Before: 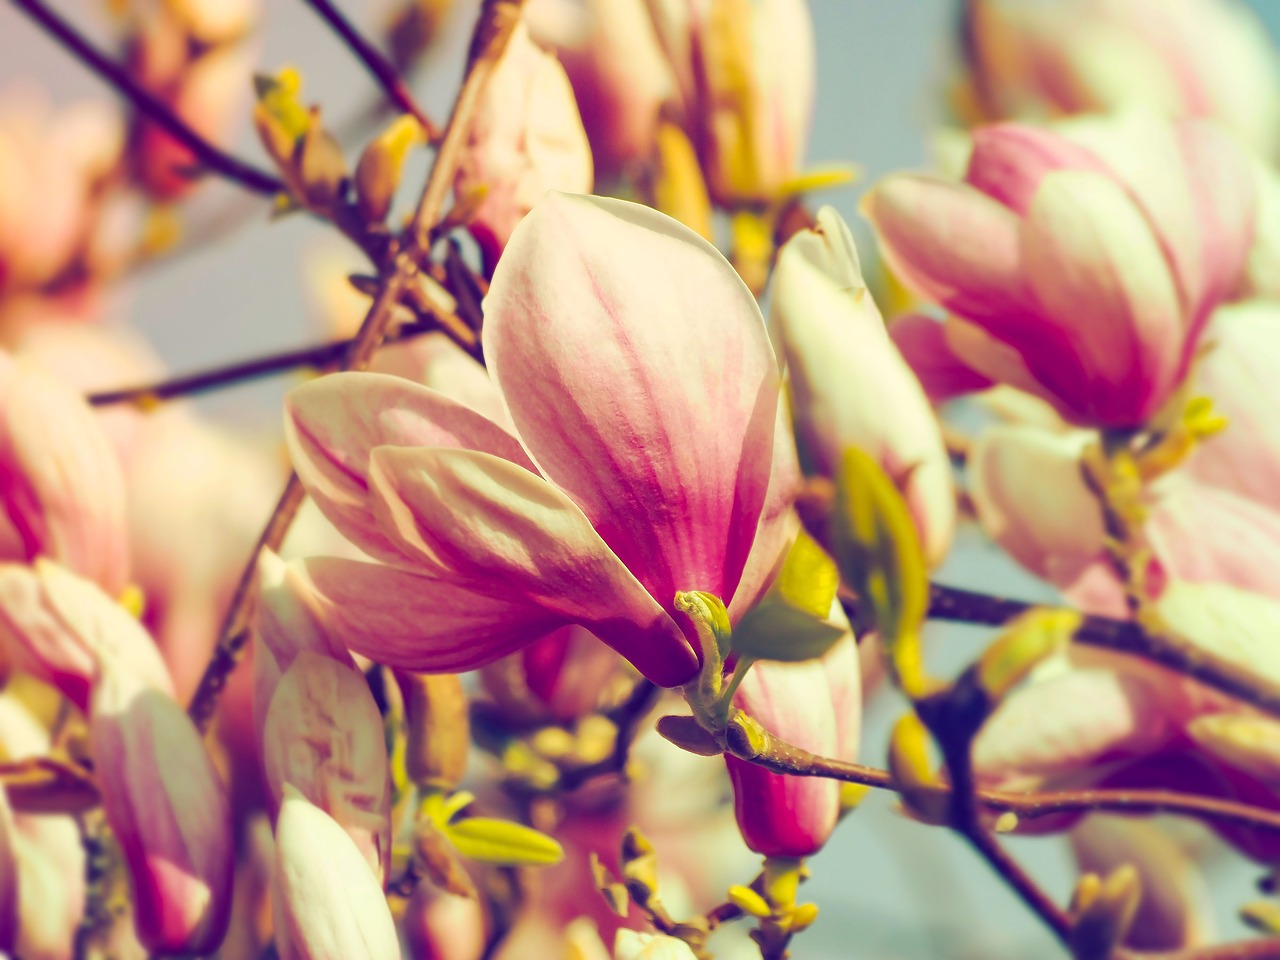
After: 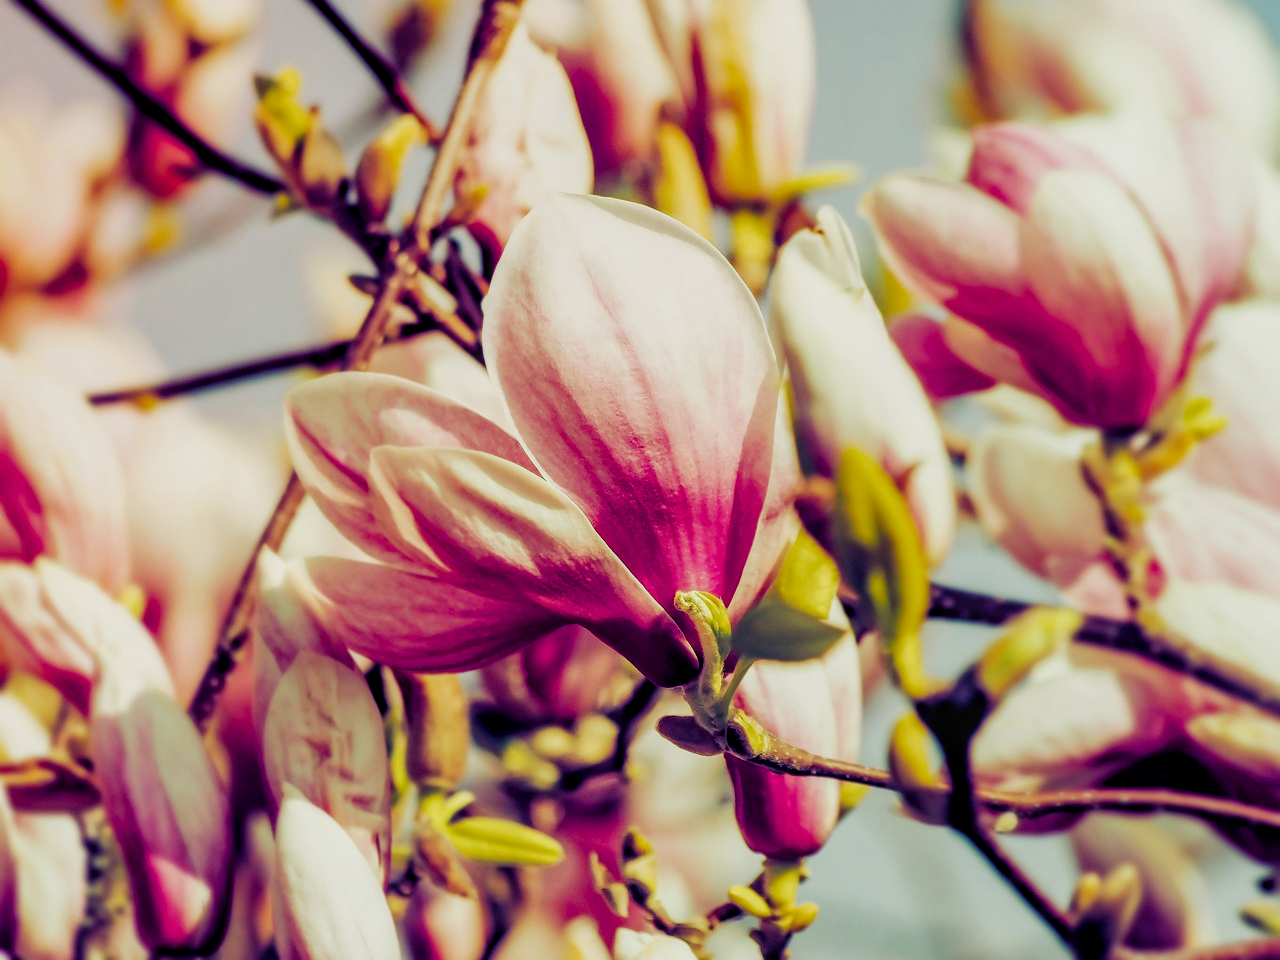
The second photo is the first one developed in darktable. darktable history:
filmic rgb: black relative exposure -5.06 EV, white relative exposure 4 EV, threshold 3.02 EV, hardness 2.88, contrast 1.198, add noise in highlights 0.001, preserve chrominance no, color science v4 (2020), enable highlight reconstruction true
local contrast: detail 130%
